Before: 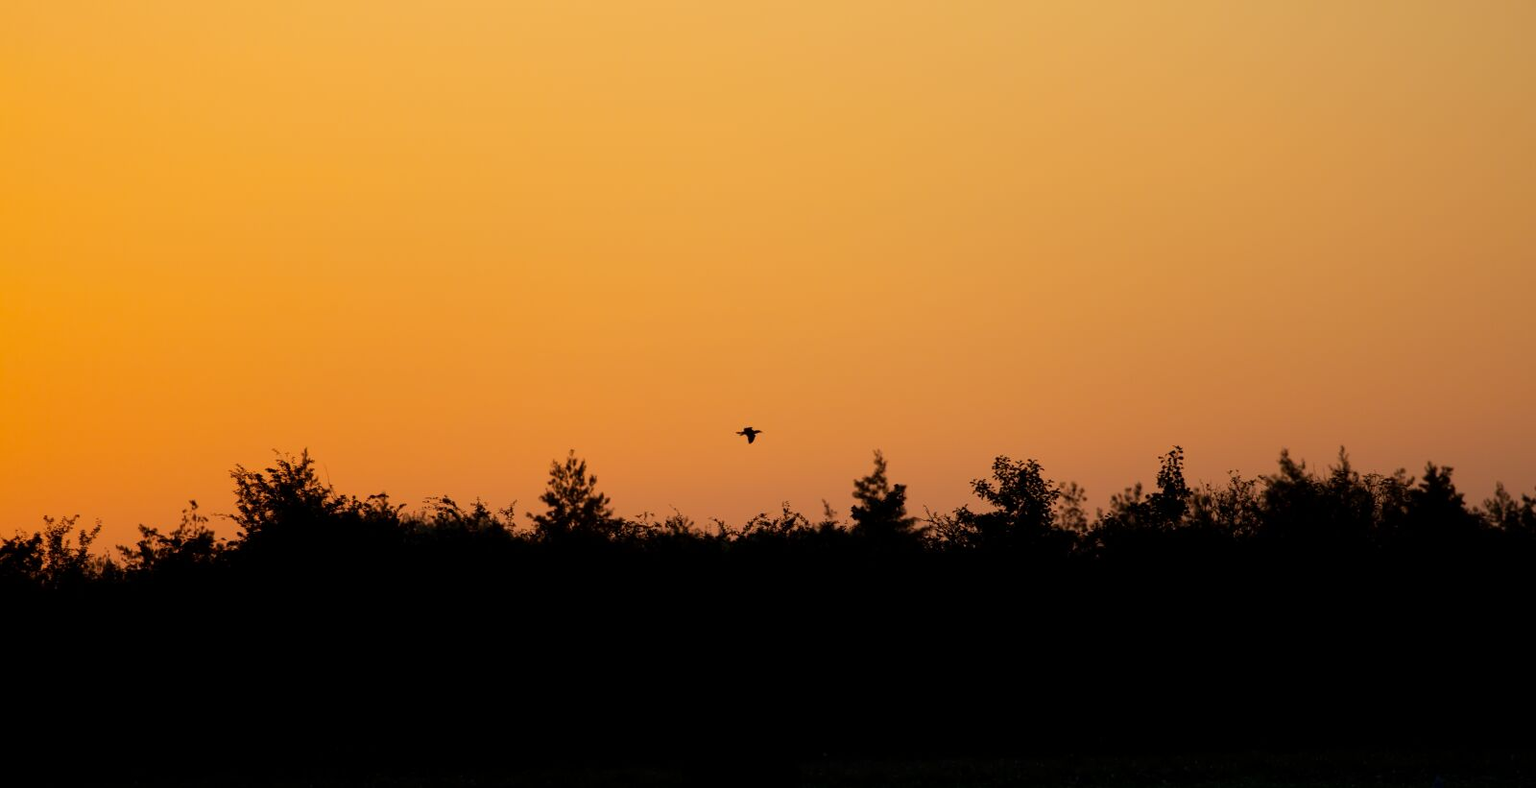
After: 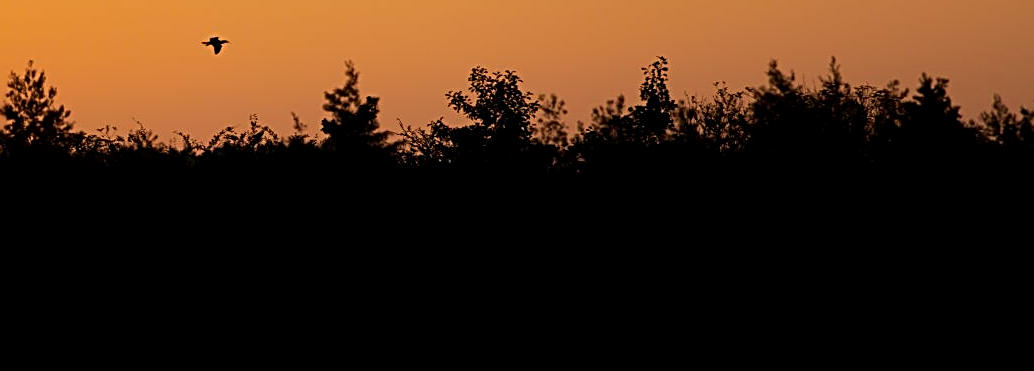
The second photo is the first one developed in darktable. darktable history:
sharpen: radius 2.629, amount 0.695
exposure: black level correction 0.001, compensate highlight preservation false
crop and rotate: left 35.354%, top 49.738%, bottom 4.972%
velvia: strength 44.84%
